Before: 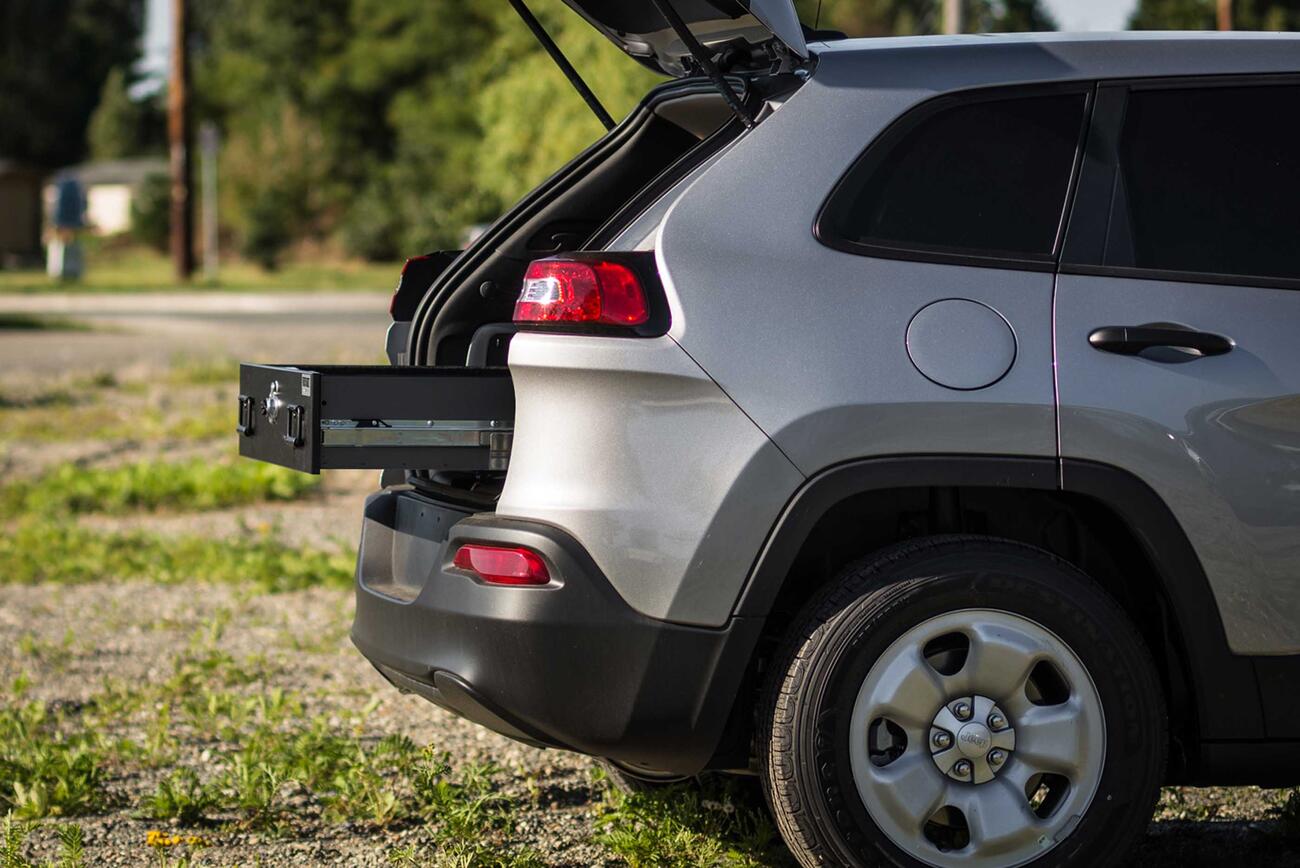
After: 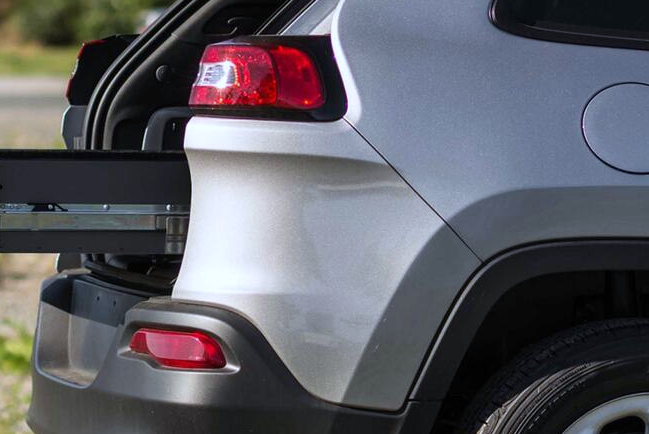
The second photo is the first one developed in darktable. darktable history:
white balance: red 0.954, blue 1.079
crop: left 25%, top 25%, right 25%, bottom 25%
